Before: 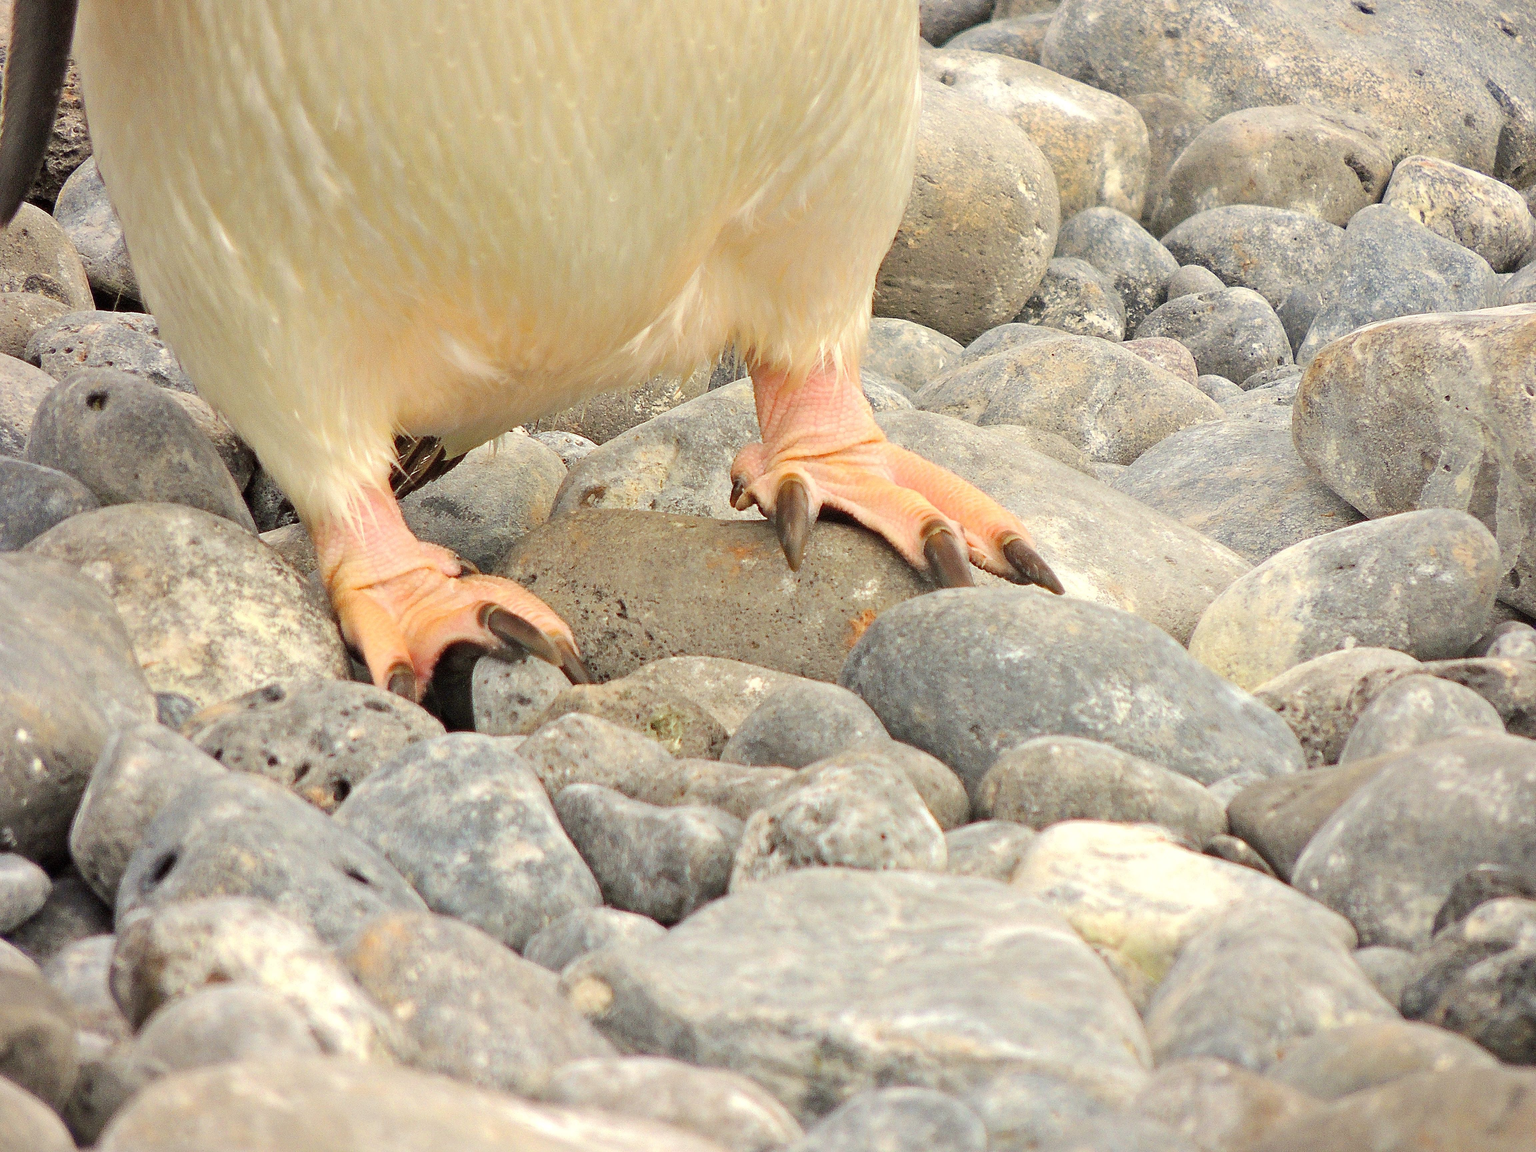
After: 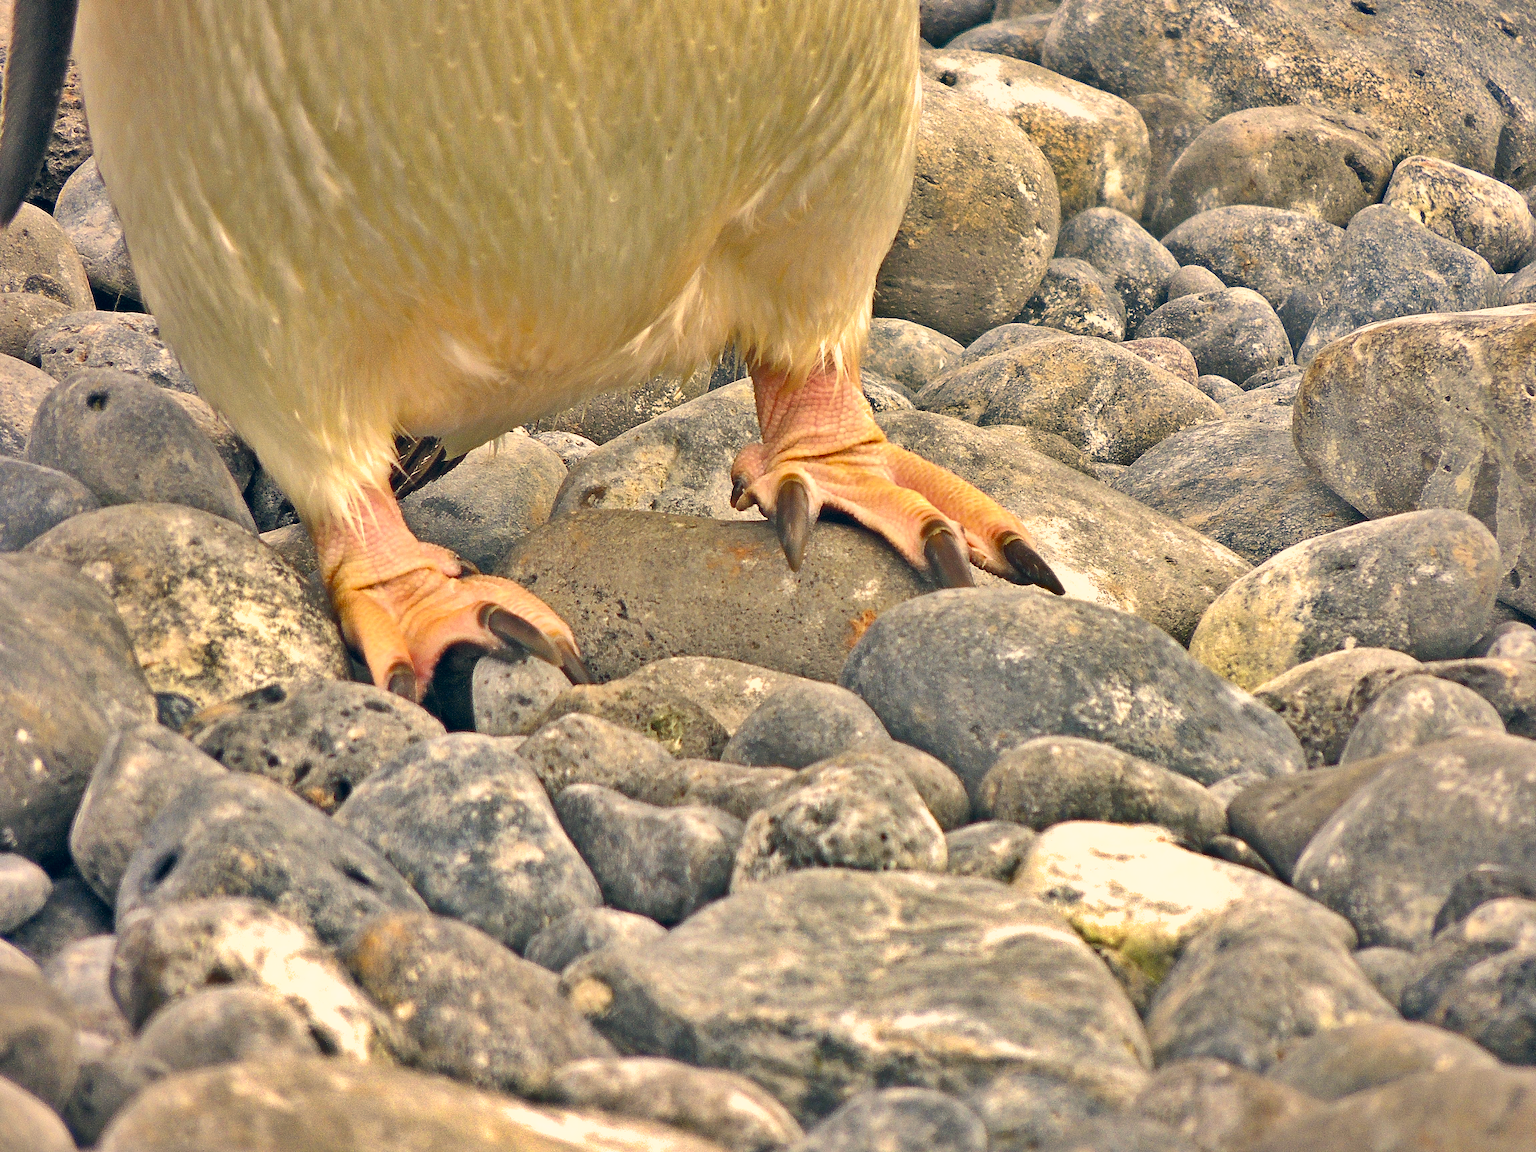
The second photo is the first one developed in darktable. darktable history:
exposure: exposure 0.2 EV, compensate highlight preservation false
color correction: highlights a* 10.32, highlights b* 14.66, shadows a* -9.59, shadows b* -15.02
shadows and highlights: radius 108.52, shadows 40.68, highlights -72.88, low approximation 0.01, soften with gaussian
